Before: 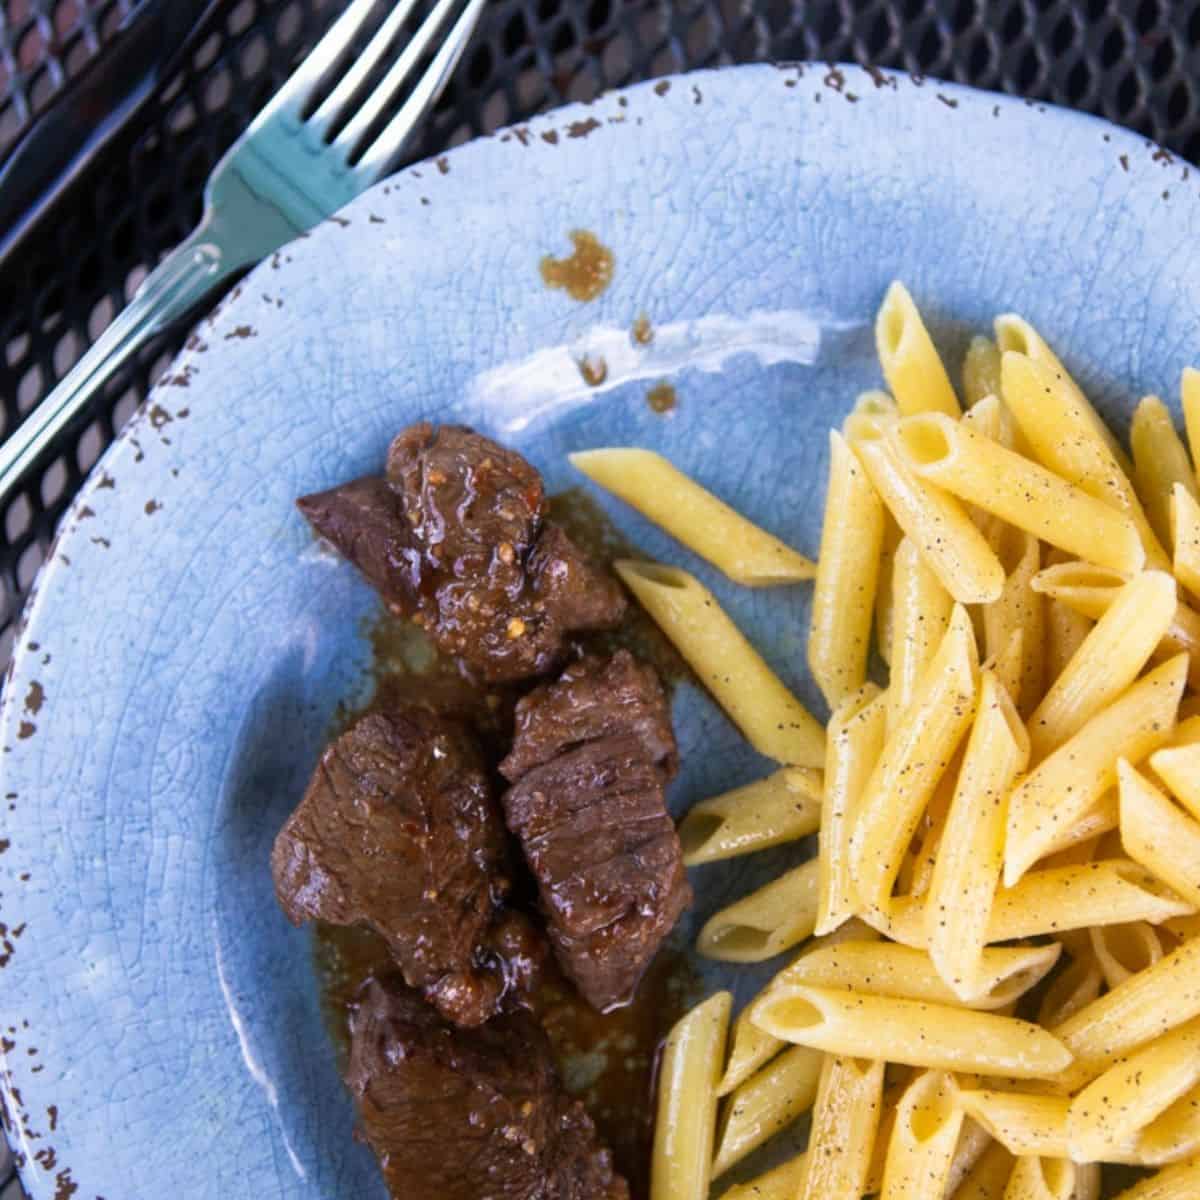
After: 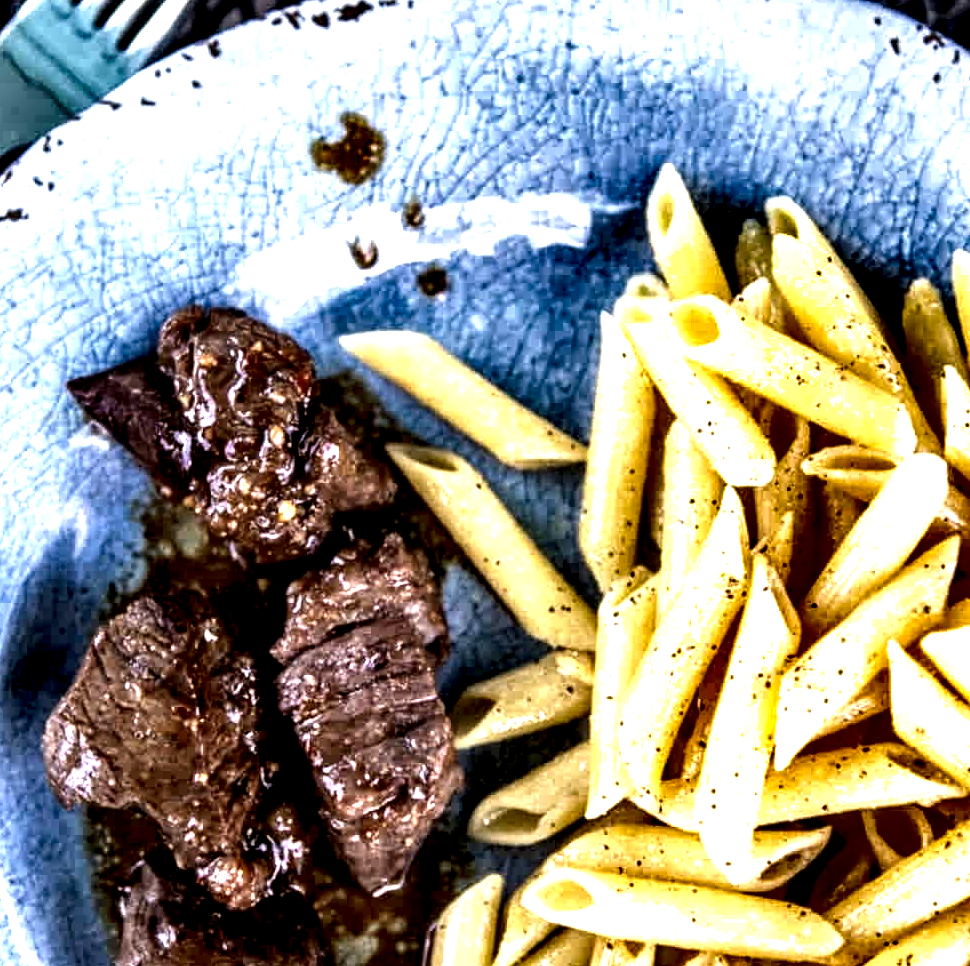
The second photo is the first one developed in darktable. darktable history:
exposure: black level correction 0.001, exposure 0.498 EV, compensate exposure bias true, compensate highlight preservation false
local contrast: highlights 117%, shadows 42%, detail 294%
shadows and highlights: low approximation 0.01, soften with gaussian
crop: left 19.094%, top 9.807%, right 0.001%, bottom 9.659%
